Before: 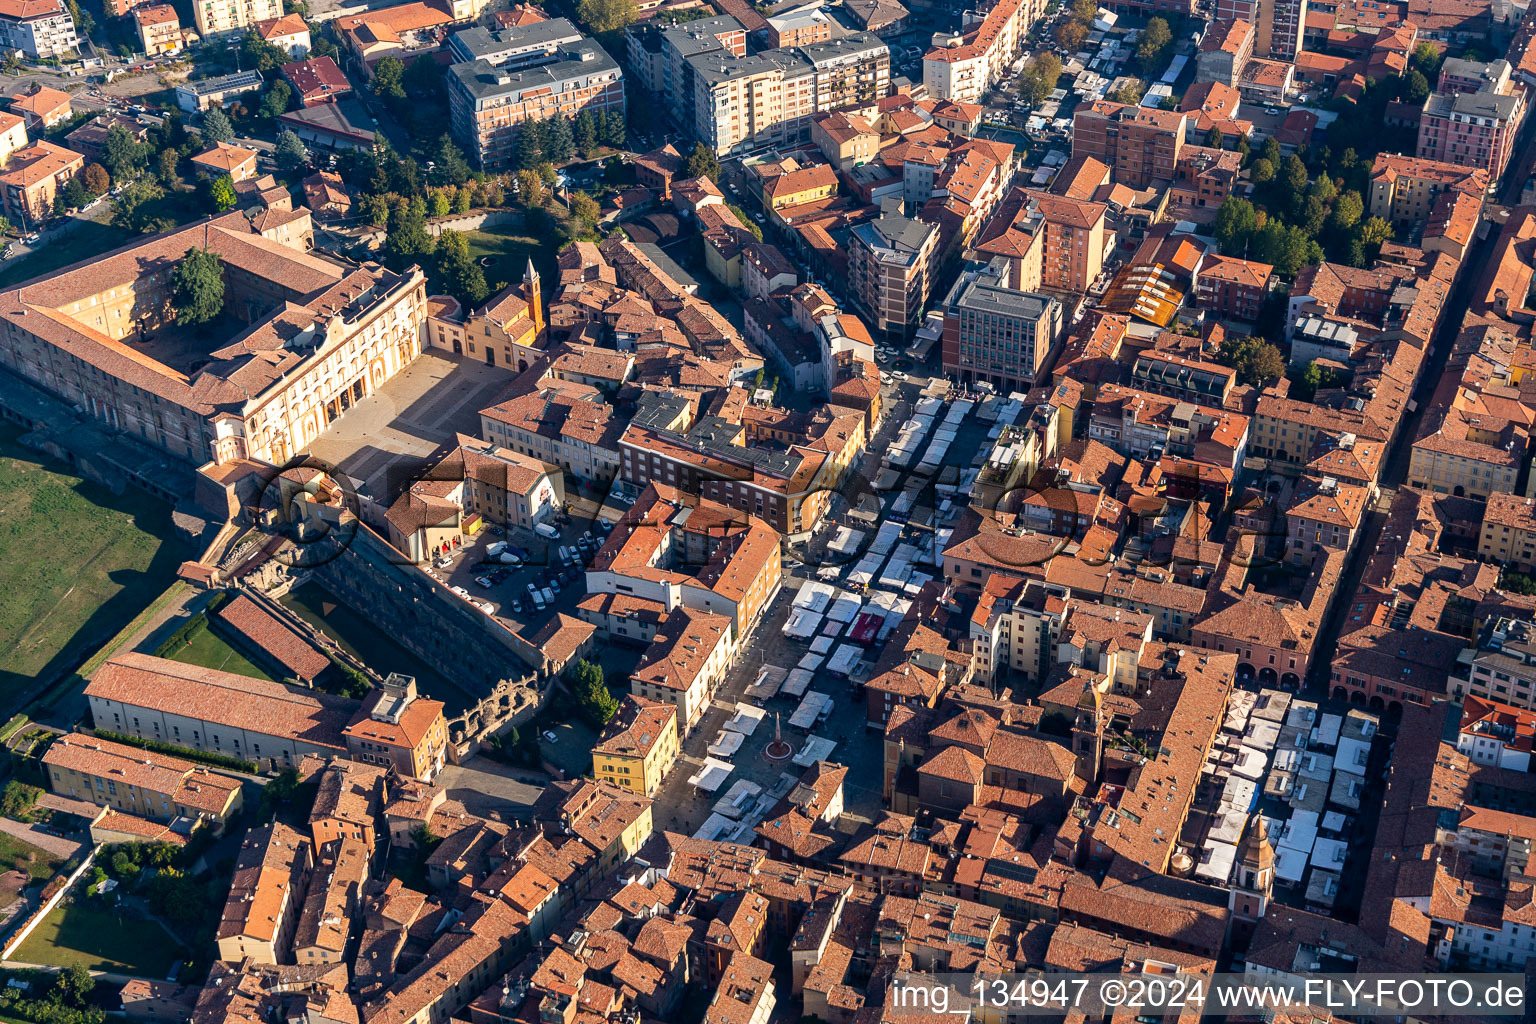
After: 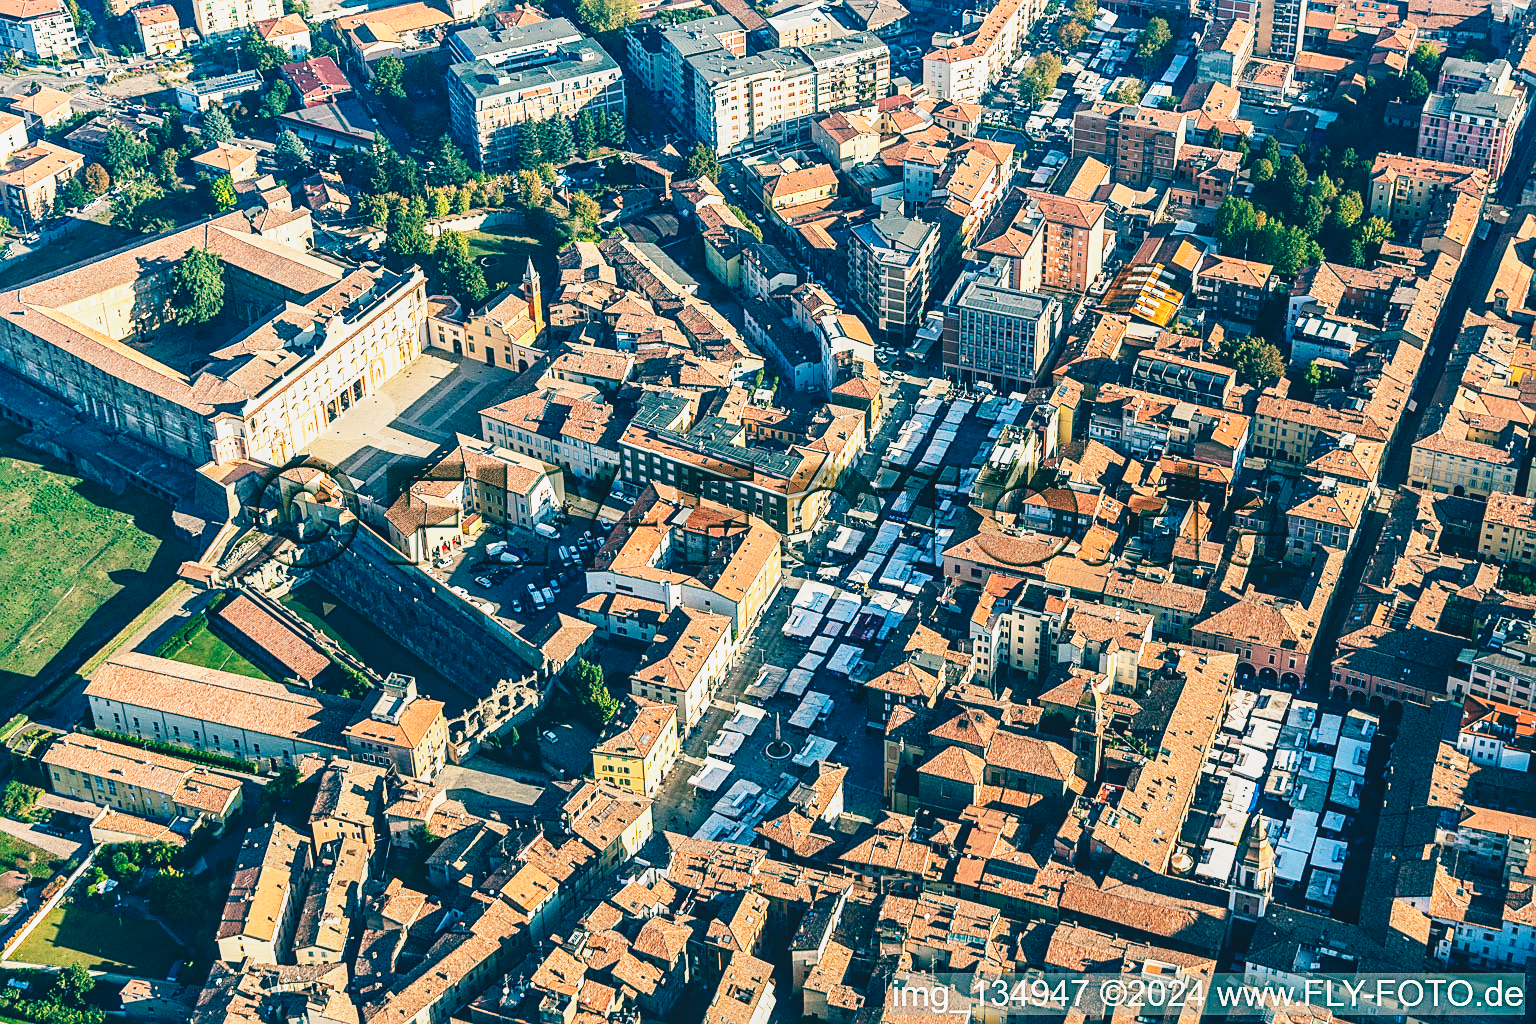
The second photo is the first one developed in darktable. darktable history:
color balance: lift [1.005, 0.99, 1.007, 1.01], gamma [1, 0.979, 1.011, 1.021], gain [0.923, 1.098, 1.025, 0.902], input saturation 90.45%, contrast 7.73%, output saturation 105.91%
local contrast: detail 110%
sharpen: on, module defaults
base curve: curves: ch0 [(0, 0.003) (0.001, 0.002) (0.006, 0.004) (0.02, 0.022) (0.048, 0.086) (0.094, 0.234) (0.162, 0.431) (0.258, 0.629) (0.385, 0.8) (0.548, 0.918) (0.751, 0.988) (1, 1)], preserve colors none
